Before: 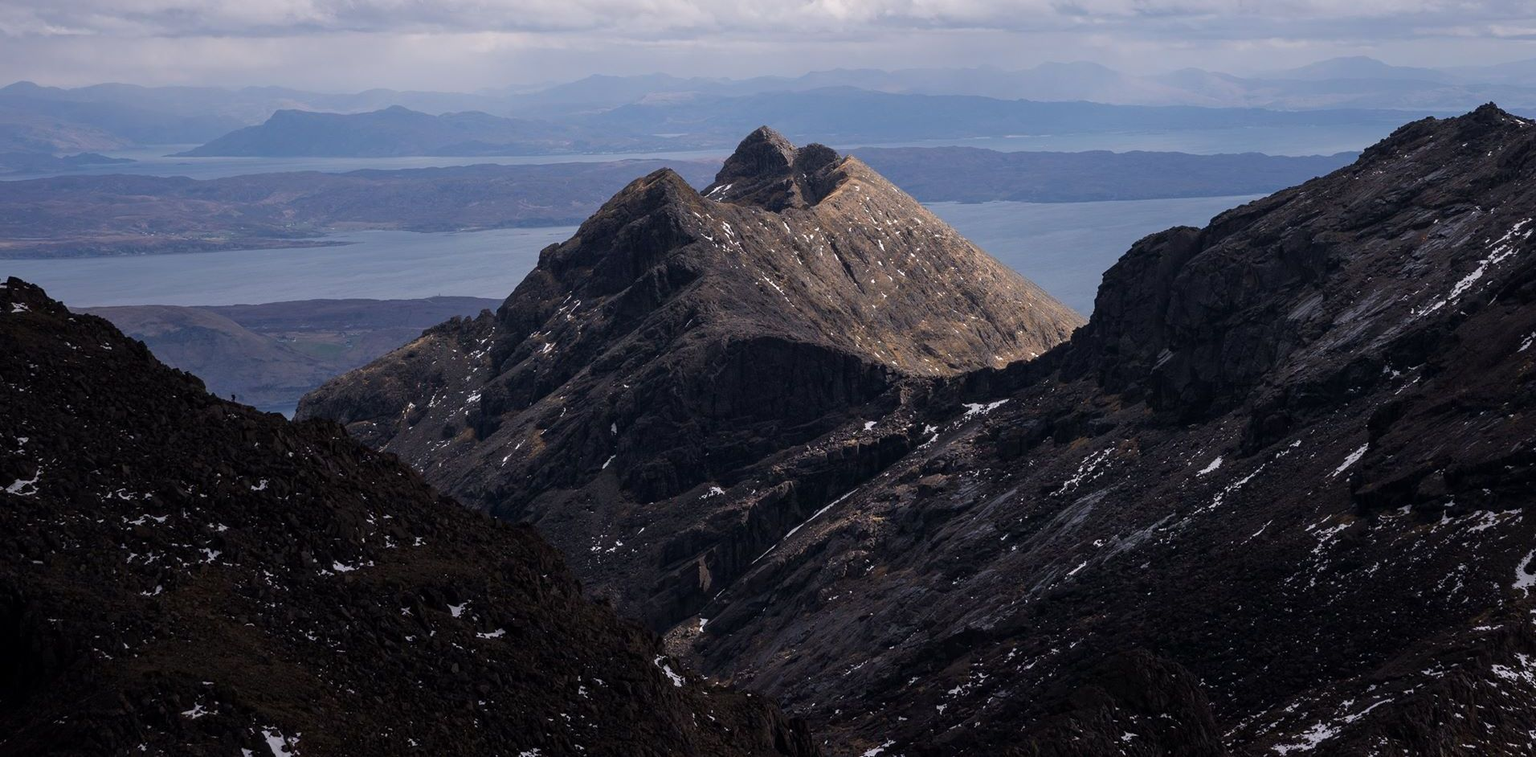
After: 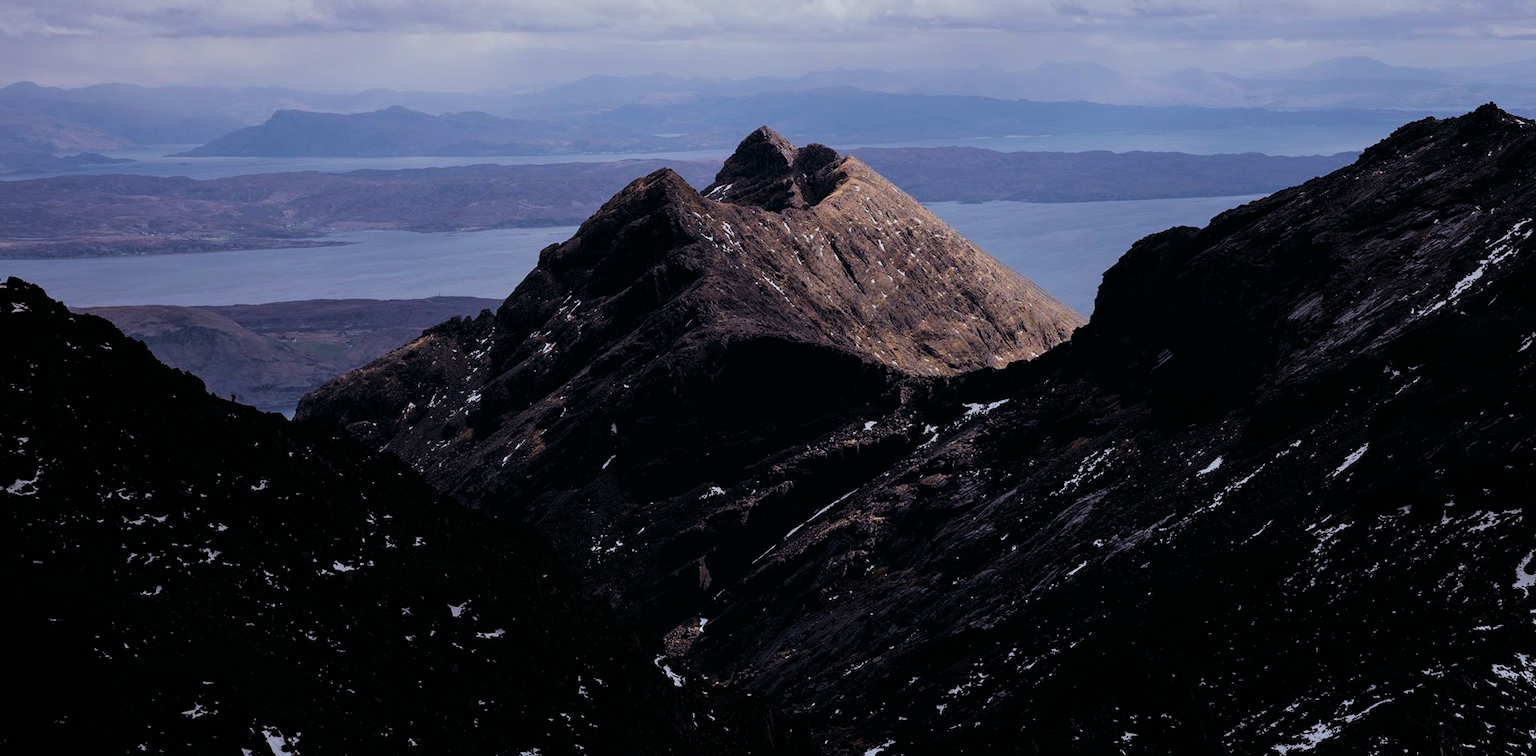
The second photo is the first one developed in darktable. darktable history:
color balance: lift [1.003, 0.993, 1.001, 1.007], gamma [1.018, 1.072, 0.959, 0.928], gain [0.974, 0.873, 1.031, 1.127]
velvia: on, module defaults
filmic rgb: black relative exposure -5 EV, hardness 2.88, contrast 1.3, highlights saturation mix -30%
graduated density: density 0.38 EV, hardness 21%, rotation -6.11°, saturation 32%
